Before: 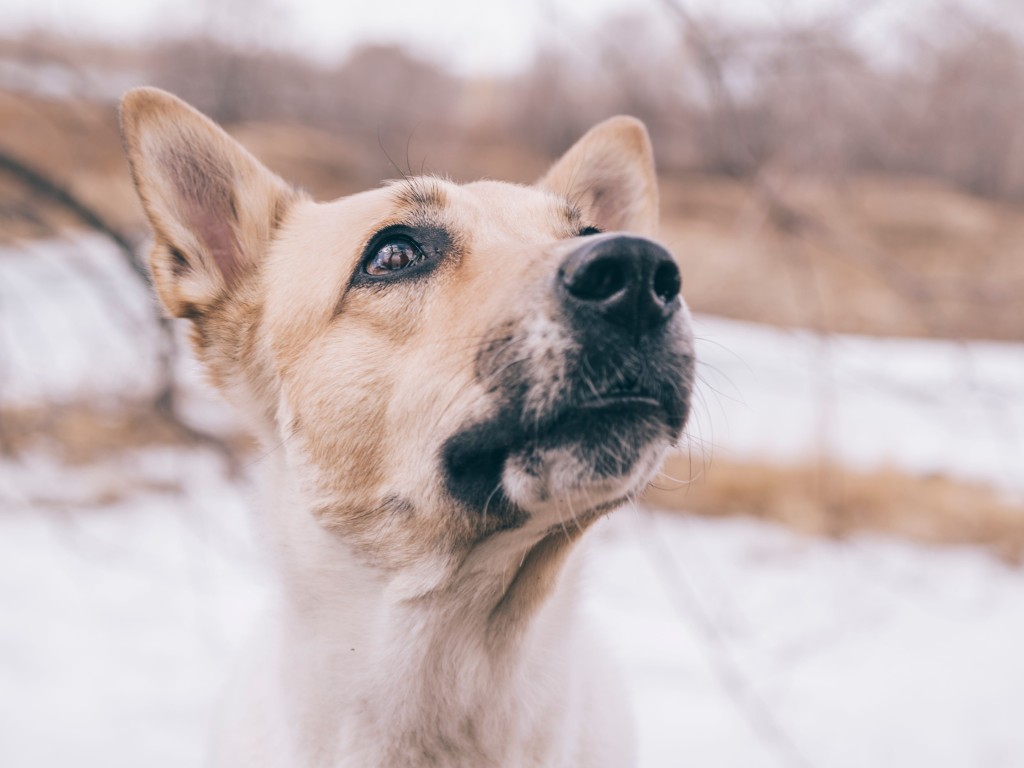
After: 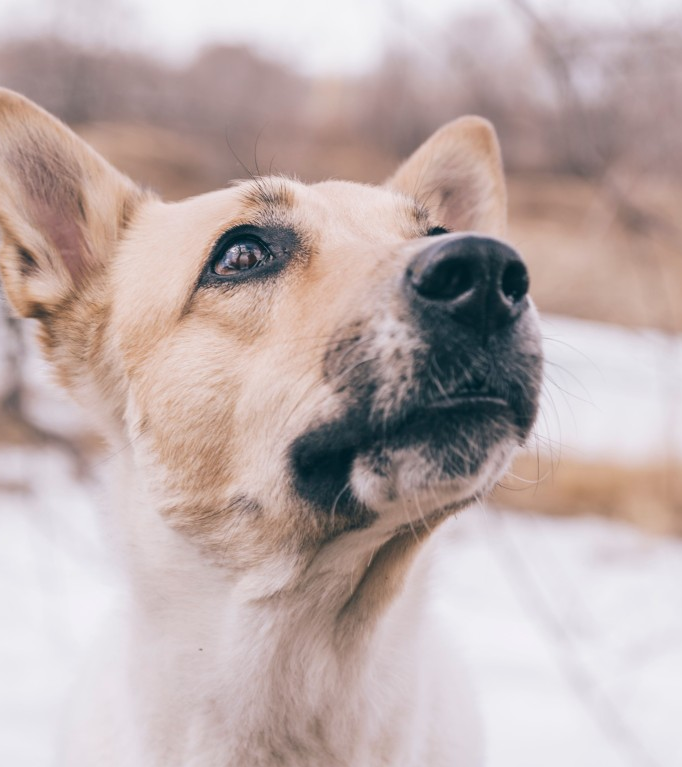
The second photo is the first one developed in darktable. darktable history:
crop and rotate: left 14.901%, right 18.451%
